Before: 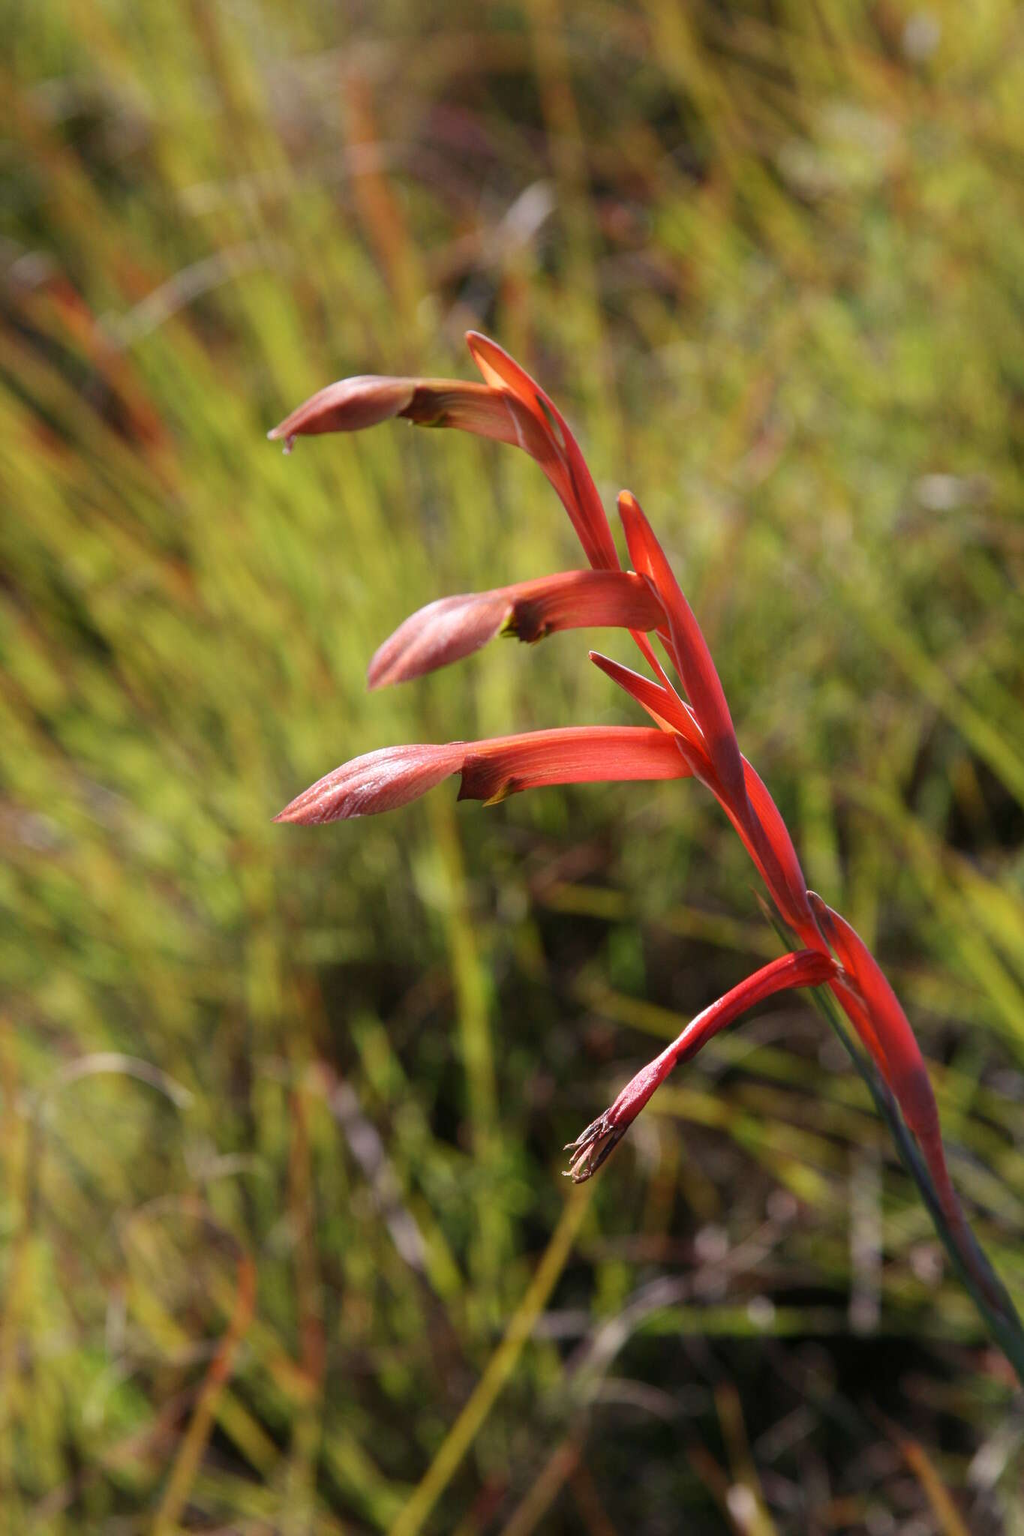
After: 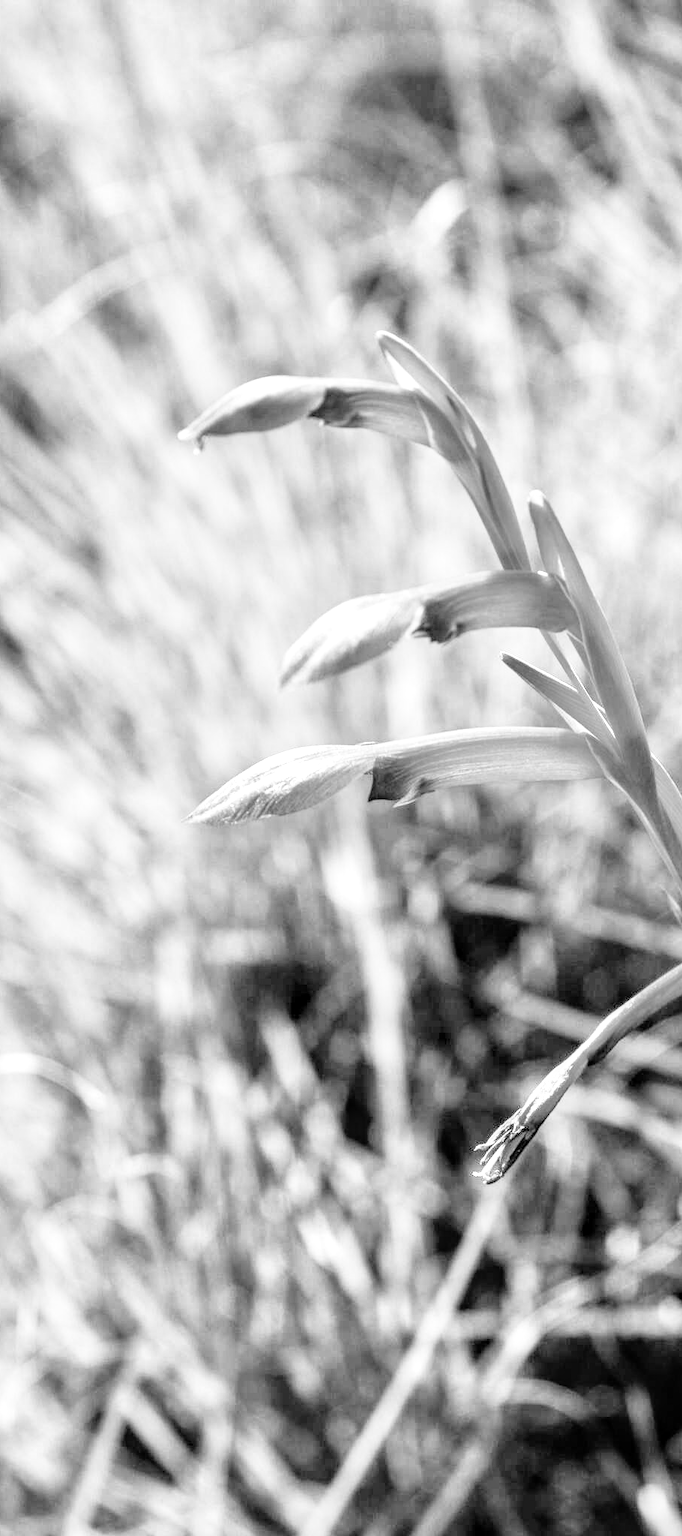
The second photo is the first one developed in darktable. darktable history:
local contrast: detail 130%
base curve: curves: ch0 [(0, 0) (0.012, 0.01) (0.073, 0.168) (0.31, 0.711) (0.645, 0.957) (1, 1)], preserve colors none
tone equalizer: -7 EV 0.15 EV, -6 EV 0.6 EV, -5 EV 1.15 EV, -4 EV 1.33 EV, -3 EV 1.15 EV, -2 EV 0.6 EV, -1 EV 0.15 EV, mask exposure compensation -0.5 EV
contrast brightness saturation: saturation -1
crop and rotate: left 8.786%, right 24.548%
haze removal: on, module defaults
color contrast: green-magenta contrast 1.12, blue-yellow contrast 1.95, unbound 0
